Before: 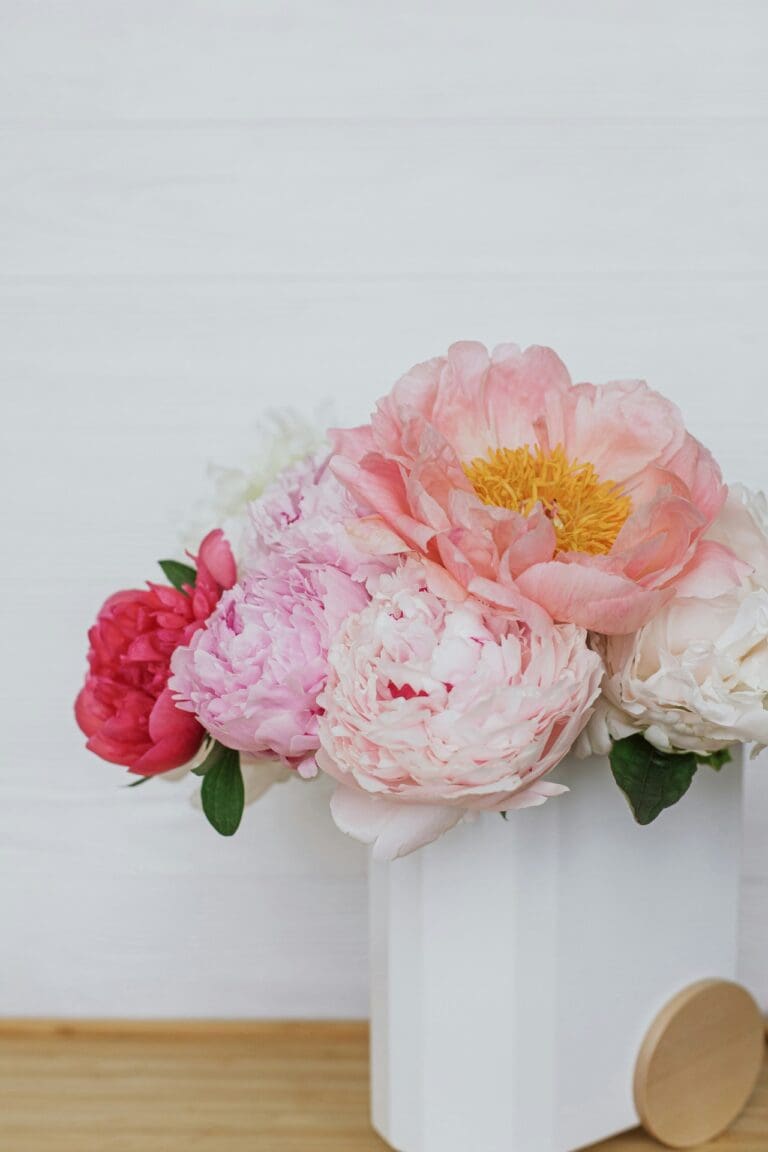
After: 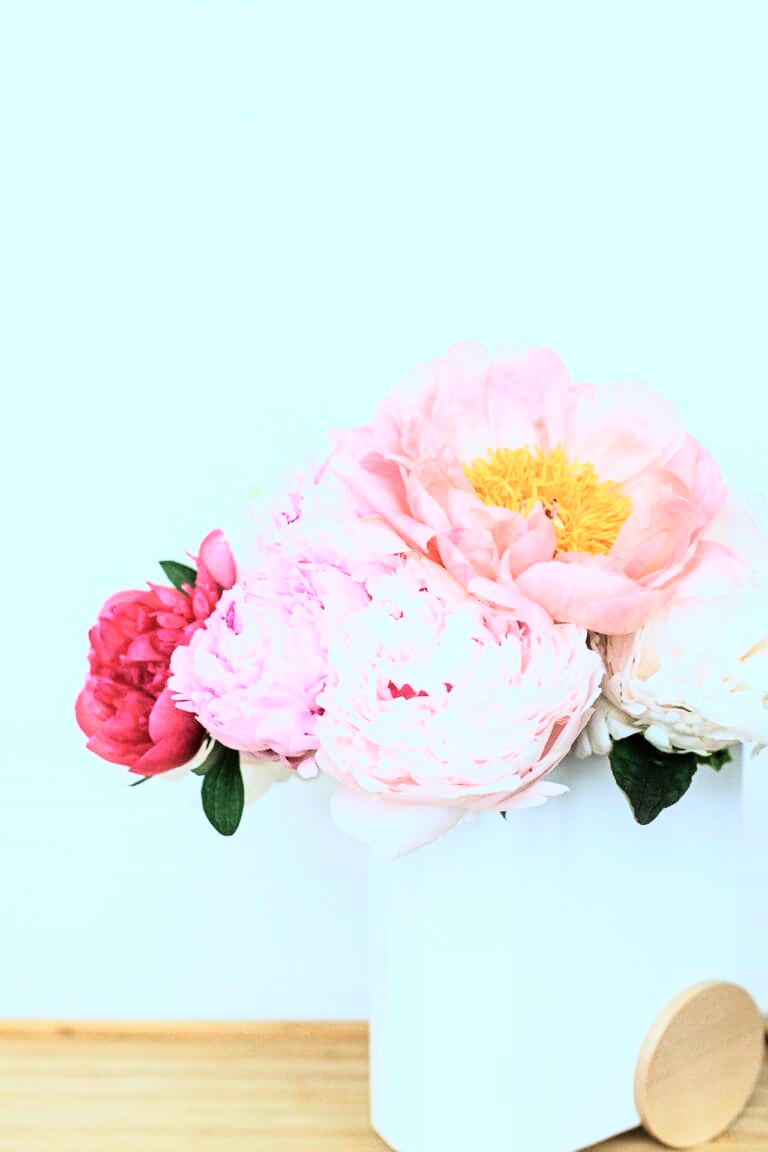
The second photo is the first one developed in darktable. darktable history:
rgb curve: curves: ch0 [(0, 0) (0.21, 0.15) (0.24, 0.21) (0.5, 0.75) (0.75, 0.96) (0.89, 0.99) (1, 1)]; ch1 [(0, 0.02) (0.21, 0.13) (0.25, 0.2) (0.5, 0.67) (0.75, 0.9) (0.89, 0.97) (1, 1)]; ch2 [(0, 0.02) (0.21, 0.13) (0.25, 0.2) (0.5, 0.67) (0.75, 0.9) (0.89, 0.97) (1, 1)], compensate middle gray true
color calibration: illuminant F (fluorescent), F source F9 (Cool White Deluxe 4150 K) – high CRI, x 0.374, y 0.373, temperature 4158.34 K
